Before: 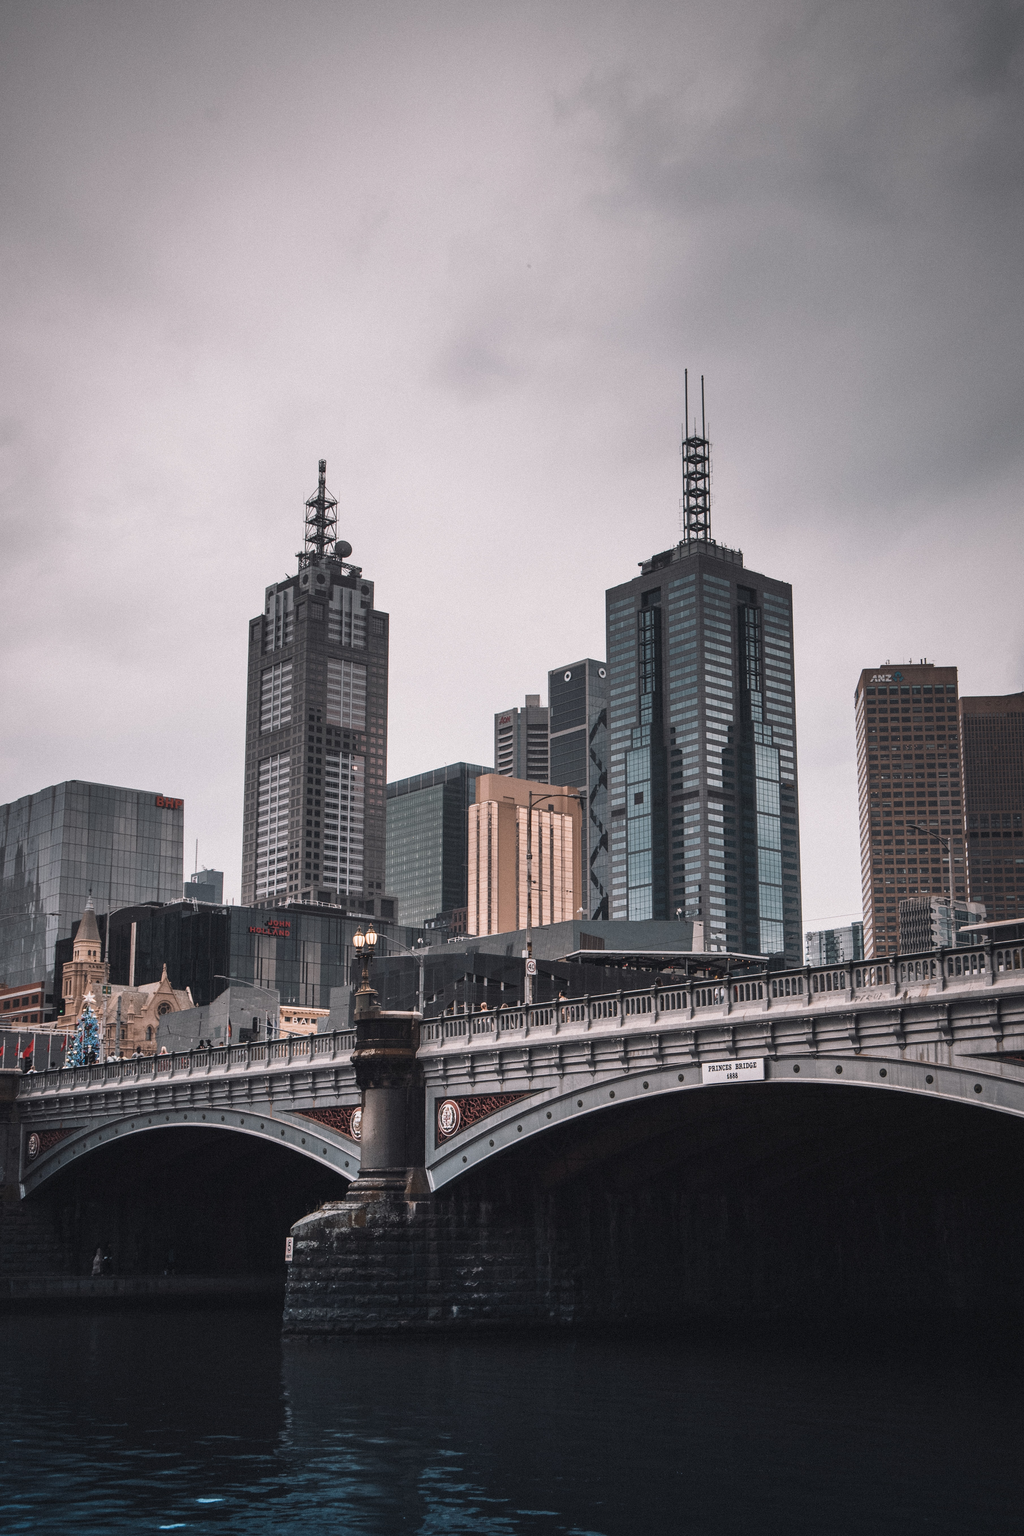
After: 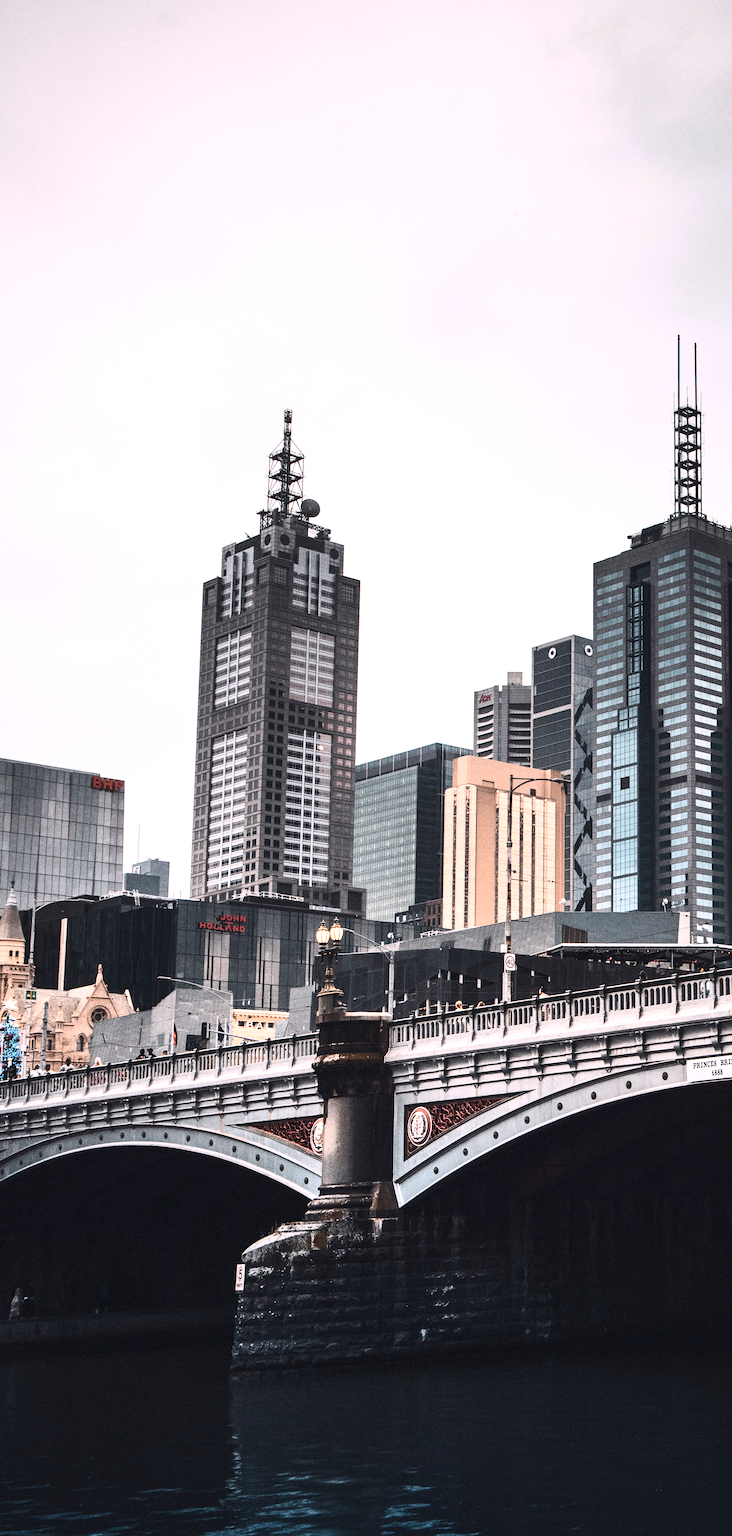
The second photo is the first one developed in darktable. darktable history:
crop and rotate: left 8.786%, right 24.548%
rotate and perspective: rotation 0.679°, lens shift (horizontal) 0.136, crop left 0.009, crop right 0.991, crop top 0.078, crop bottom 0.95
exposure: black level correction 0, exposure 0.7 EV, compensate exposure bias true, compensate highlight preservation false
contrast brightness saturation: contrast 0.4, brightness 0.1, saturation 0.21
